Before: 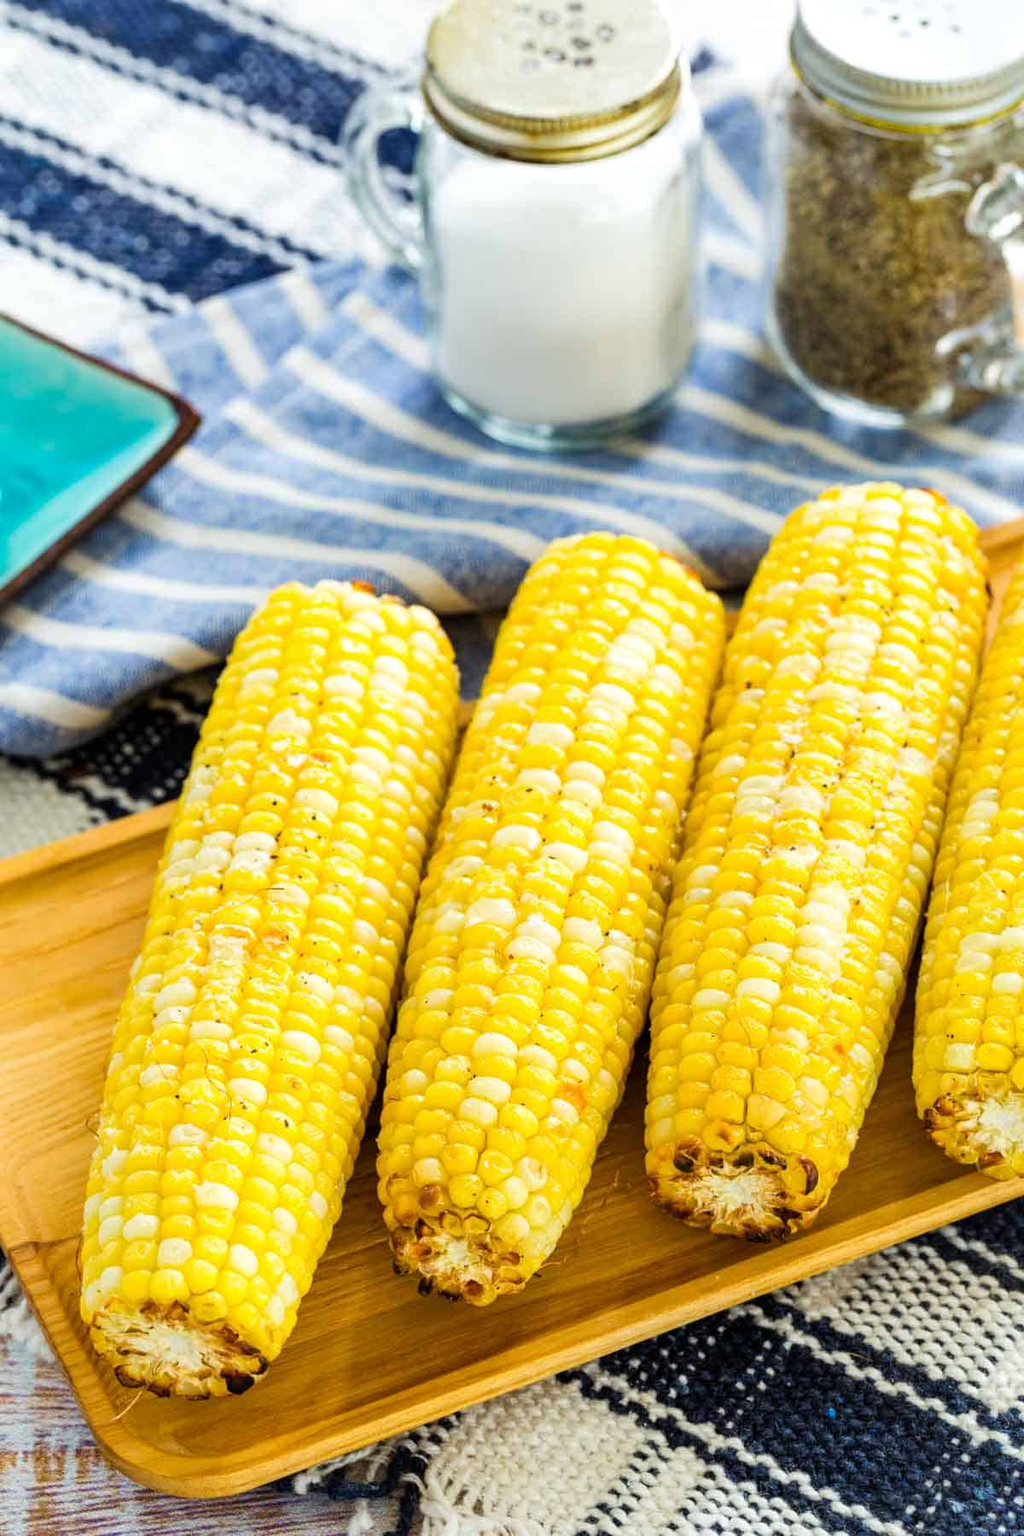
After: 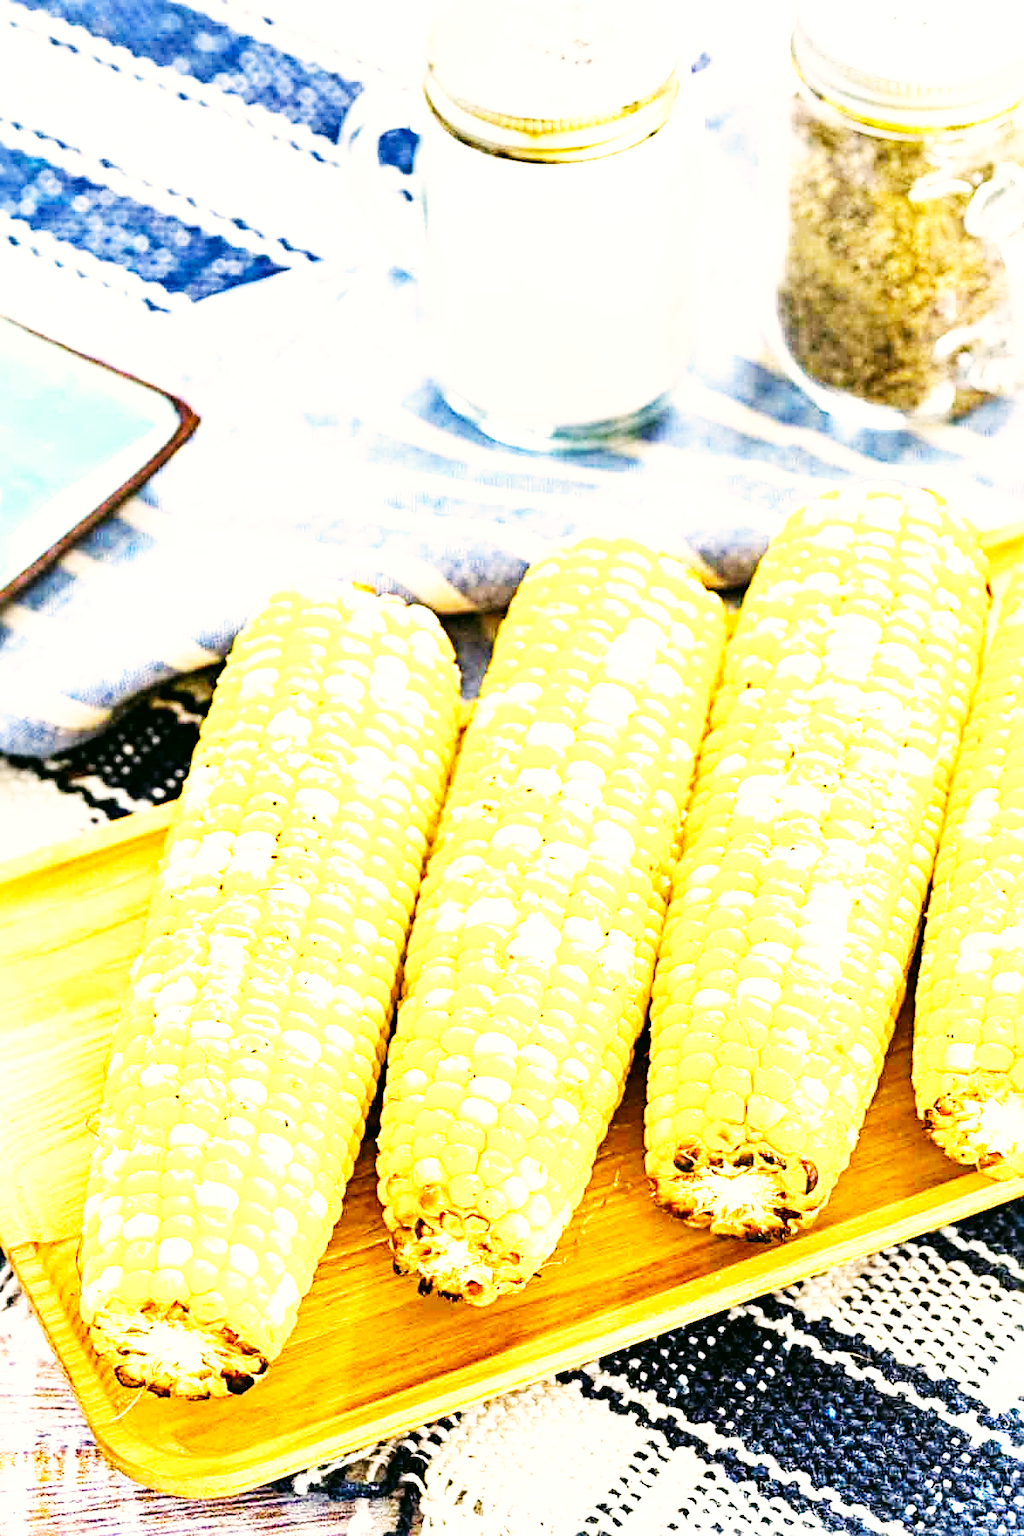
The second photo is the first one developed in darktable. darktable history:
base curve: curves: ch0 [(0, 0) (0.007, 0.004) (0.027, 0.03) (0.046, 0.07) (0.207, 0.54) (0.442, 0.872) (0.673, 0.972) (1, 1)], preserve colors none
white balance: red 1.004, blue 1.024
shadows and highlights: shadows 12, white point adjustment 1.2, highlights -0.36, soften with gaussian
exposure: black level correction 0, exposure 0.9 EV, compensate highlight preservation false
color correction: highlights a* 4.02, highlights b* 4.98, shadows a* -7.55, shadows b* 4.98
sharpen: radius 4
